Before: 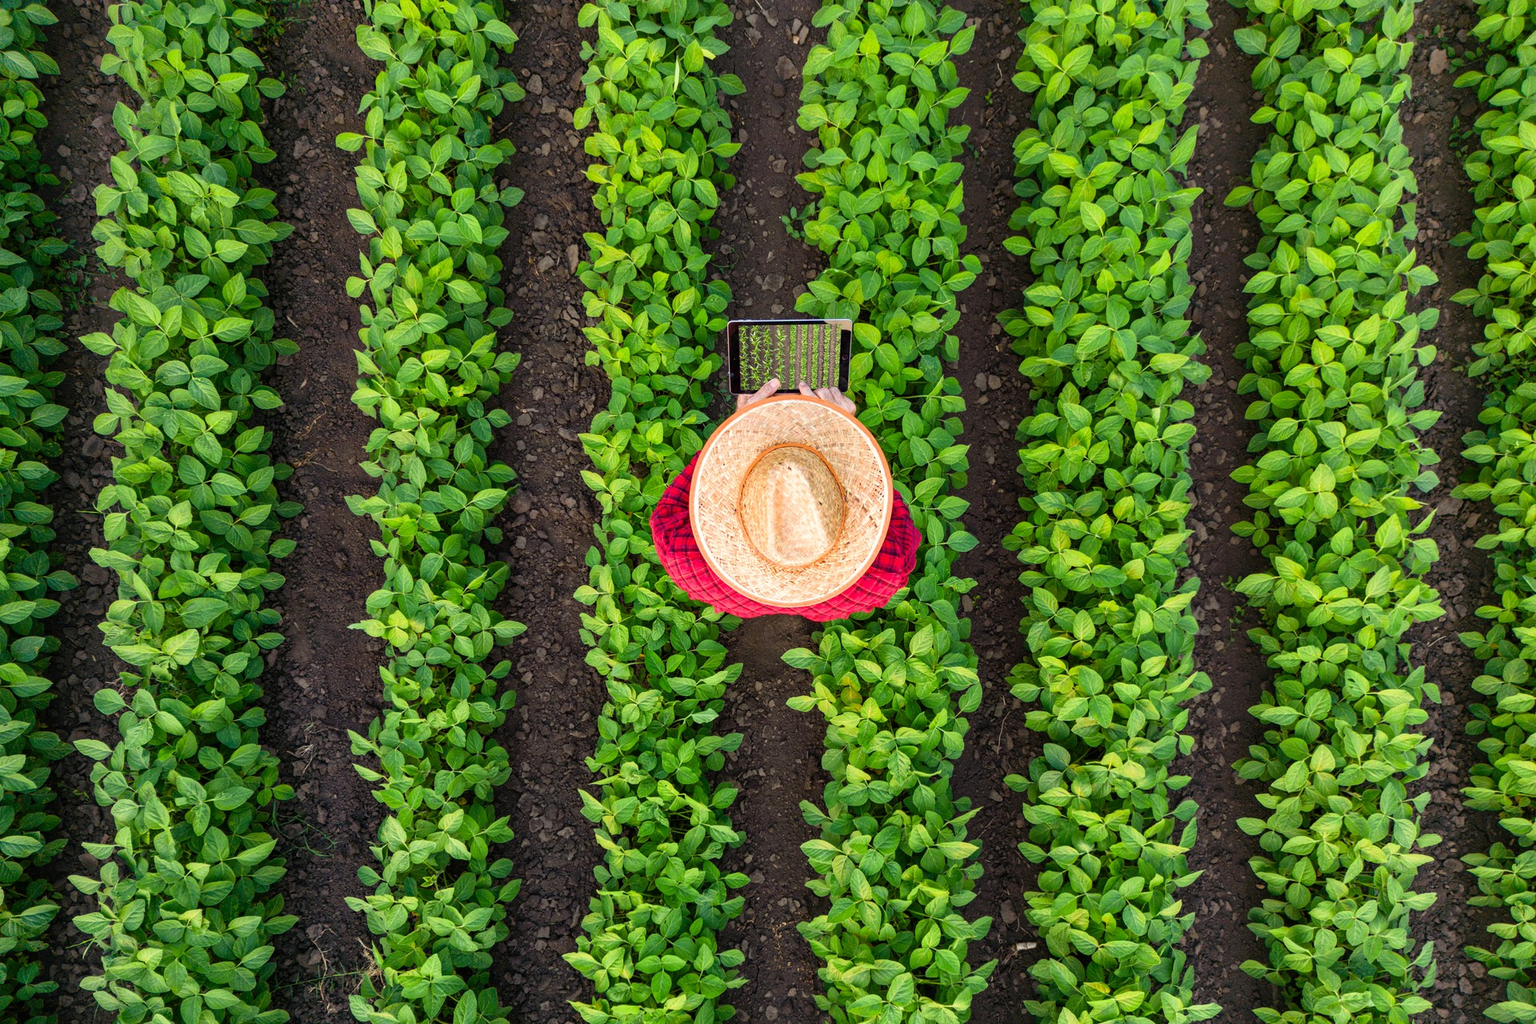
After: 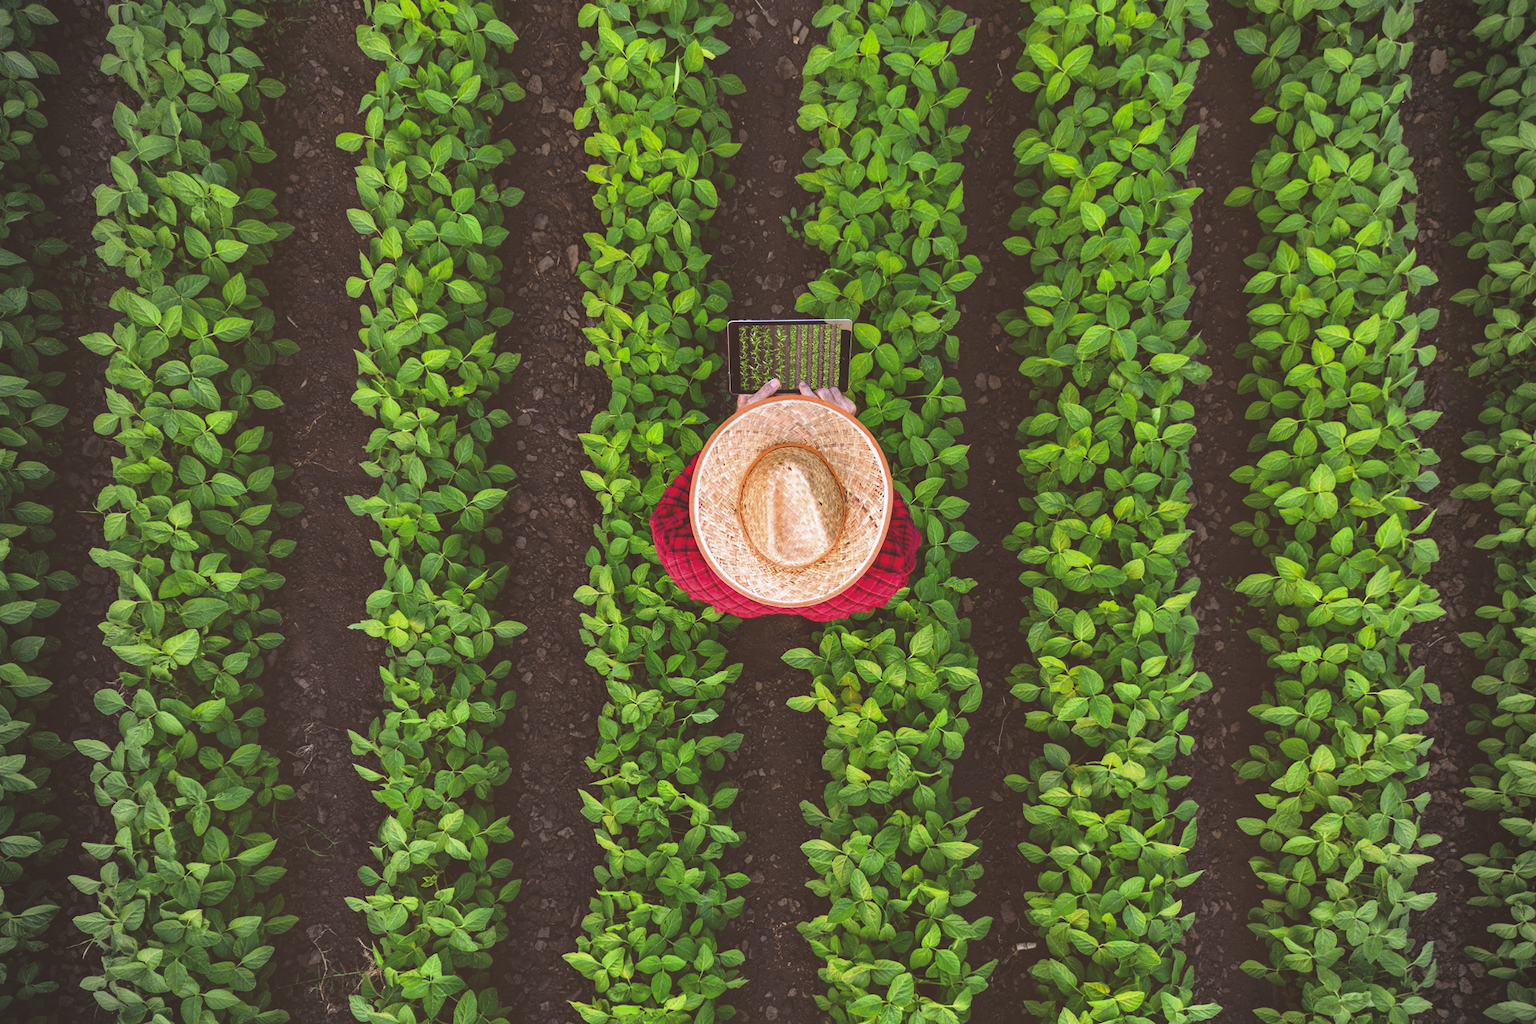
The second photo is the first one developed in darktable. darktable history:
color correction: highlights a* 6.27, highlights b* 8.19, shadows a* 5.94, shadows b* 7.23, saturation 0.9
shadows and highlights: soften with gaussian
vignetting: on, module defaults
rgb curve: curves: ch0 [(0, 0.186) (0.314, 0.284) (0.775, 0.708) (1, 1)], compensate middle gray true, preserve colors none
exposure: compensate highlight preservation false
white balance: red 0.931, blue 1.11
